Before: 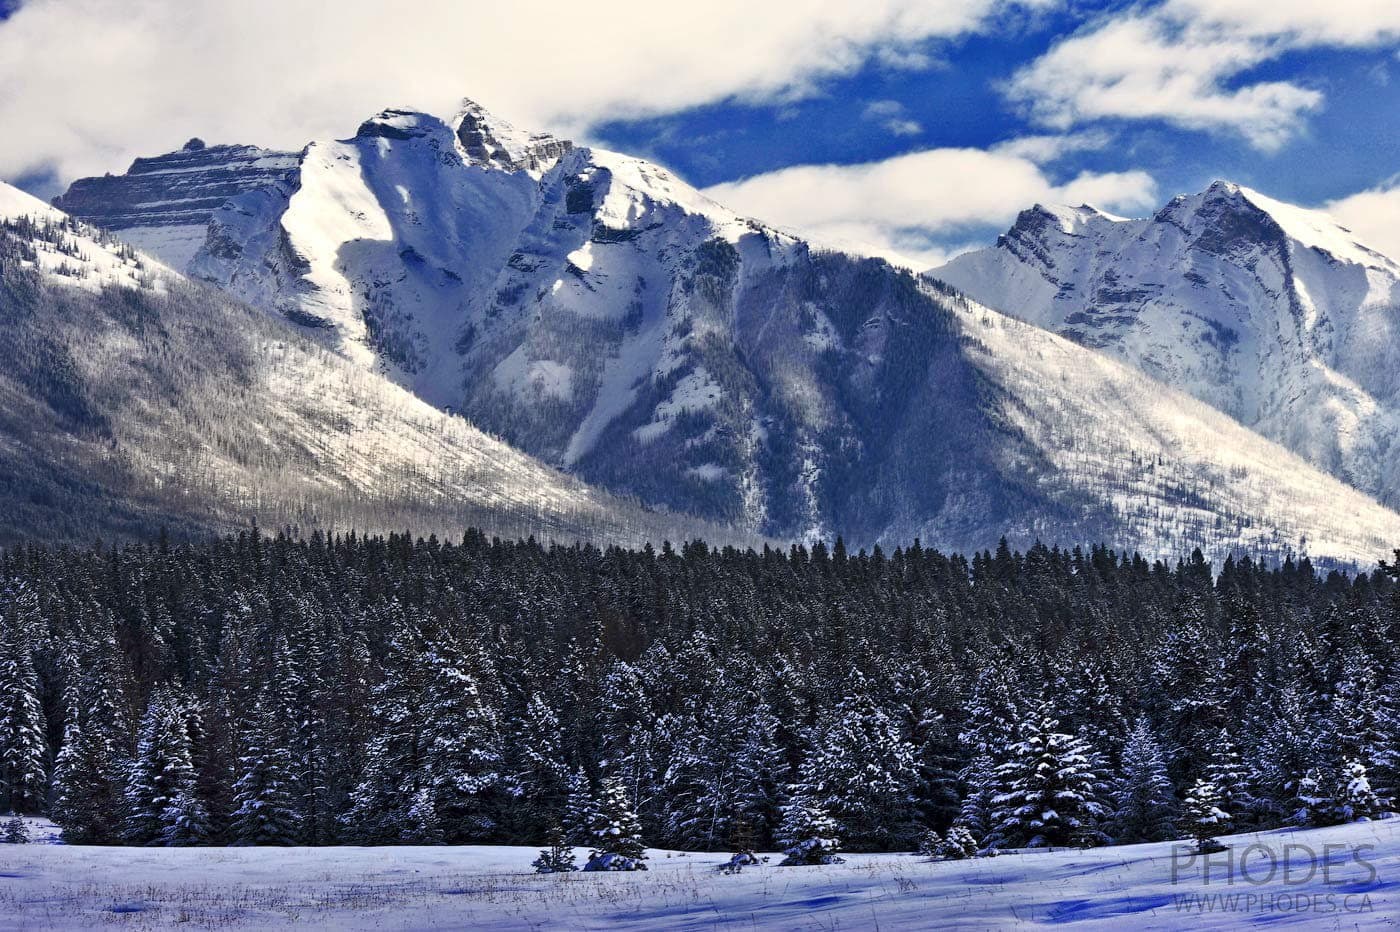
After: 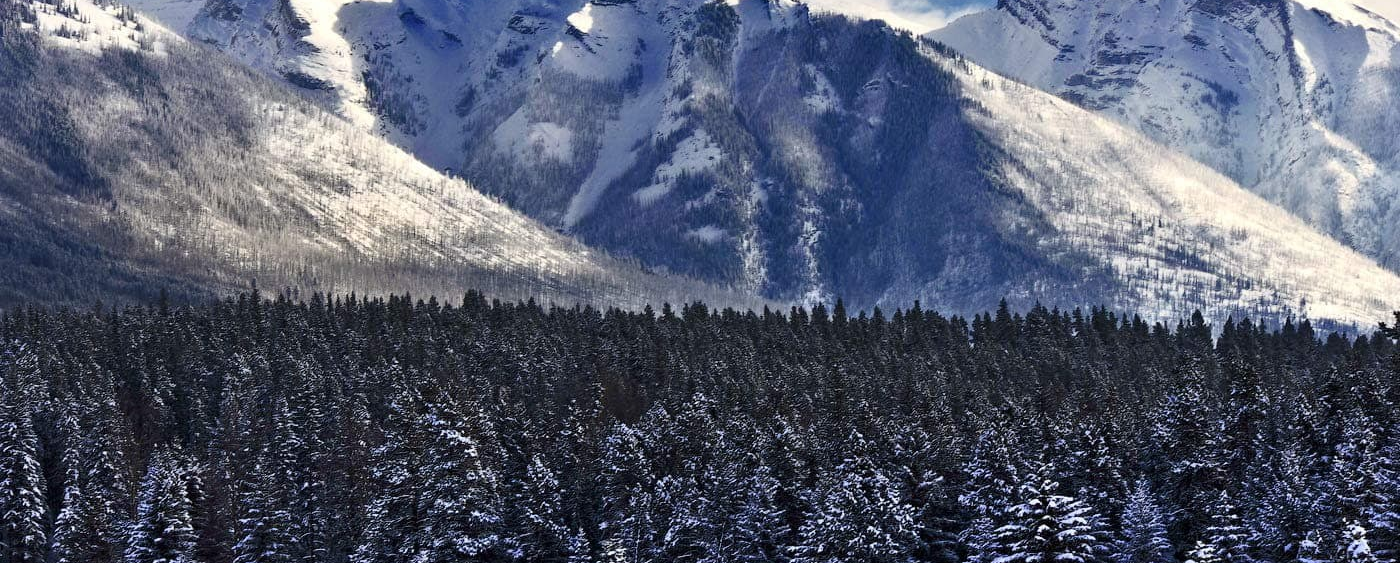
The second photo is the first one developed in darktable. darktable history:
crop and rotate: top 25.542%, bottom 14.05%
